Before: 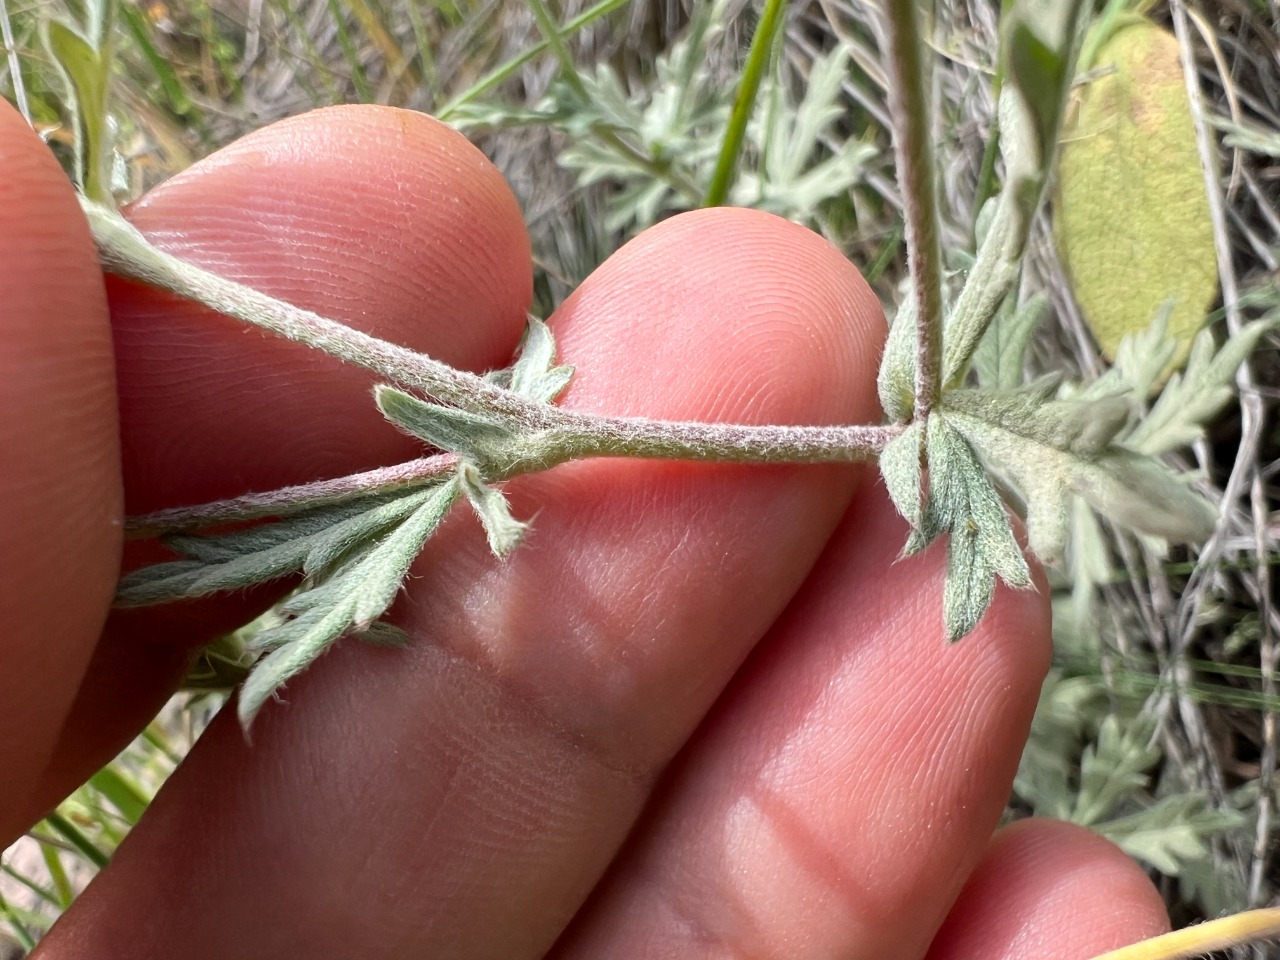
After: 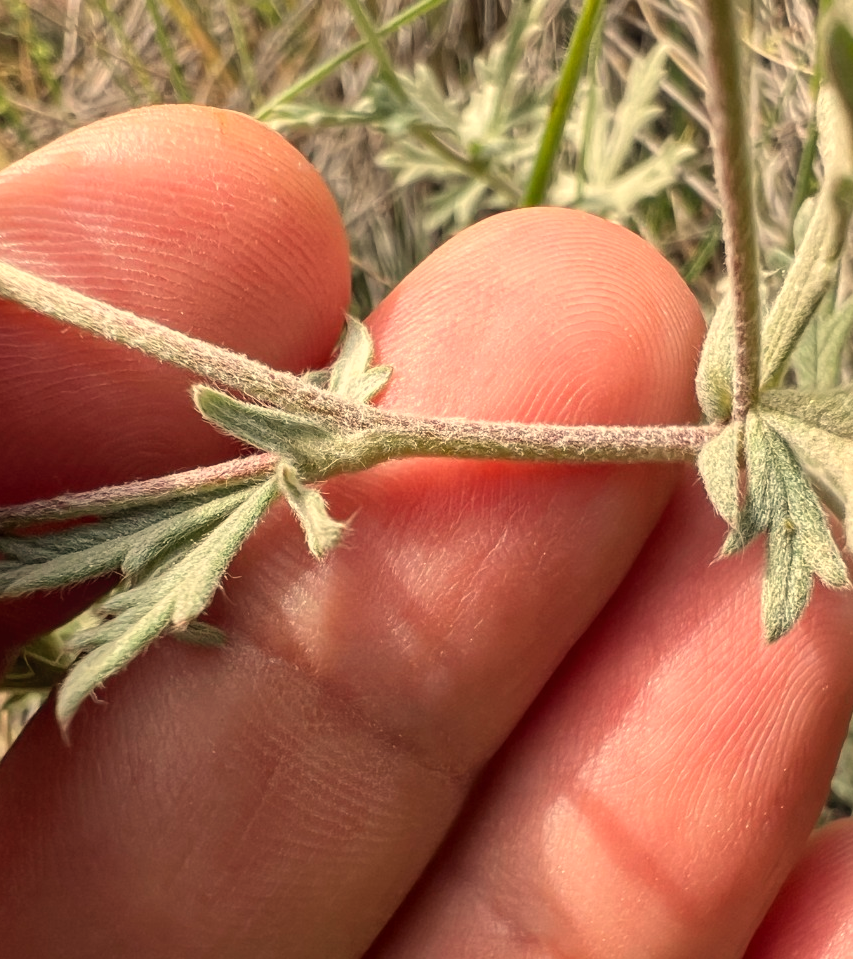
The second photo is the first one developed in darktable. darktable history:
local contrast: detail 110%
crop and rotate: left 14.292%, right 19.041%
white balance: red 1.138, green 0.996, blue 0.812
